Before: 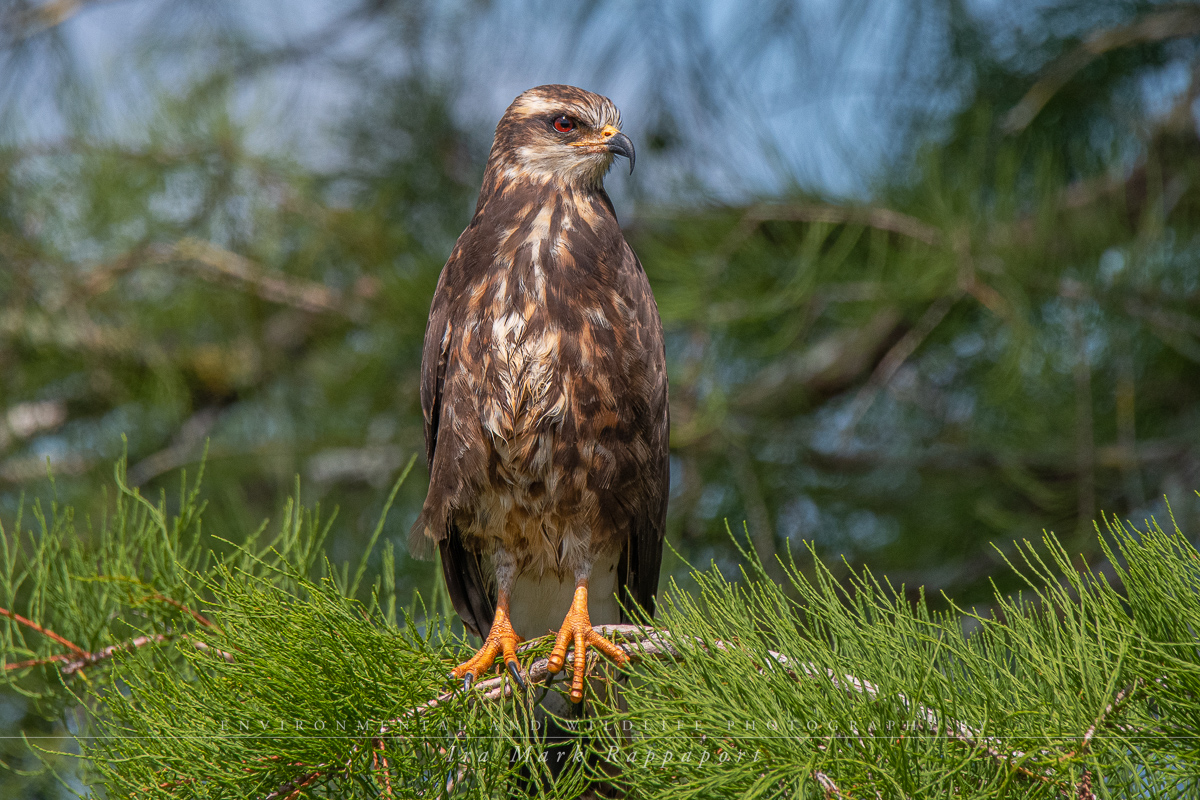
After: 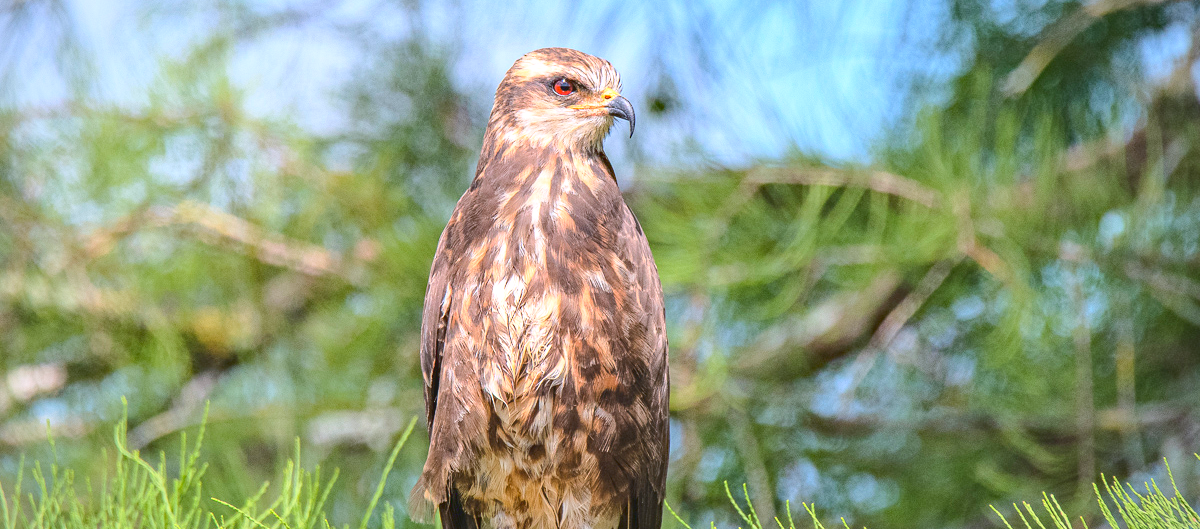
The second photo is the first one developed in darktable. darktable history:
base curve: curves: ch0 [(0, 0.007) (0.028, 0.063) (0.121, 0.311) (0.46, 0.743) (0.859, 0.957) (1, 1)]
haze removal: compatibility mode true, adaptive false
crop and rotate: top 4.723%, bottom 29.145%
exposure: black level correction 0, exposure 0.698 EV, compensate highlight preservation false
color calibration: illuminant as shot in camera, x 0.358, y 0.373, temperature 4628.91 K
contrast equalizer: y [[0.5, 0.5, 0.544, 0.569, 0.5, 0.5], [0.5 ×6], [0.5 ×6], [0 ×6], [0 ×6]], mix -0.096
vignetting: fall-off radius 93.23%
